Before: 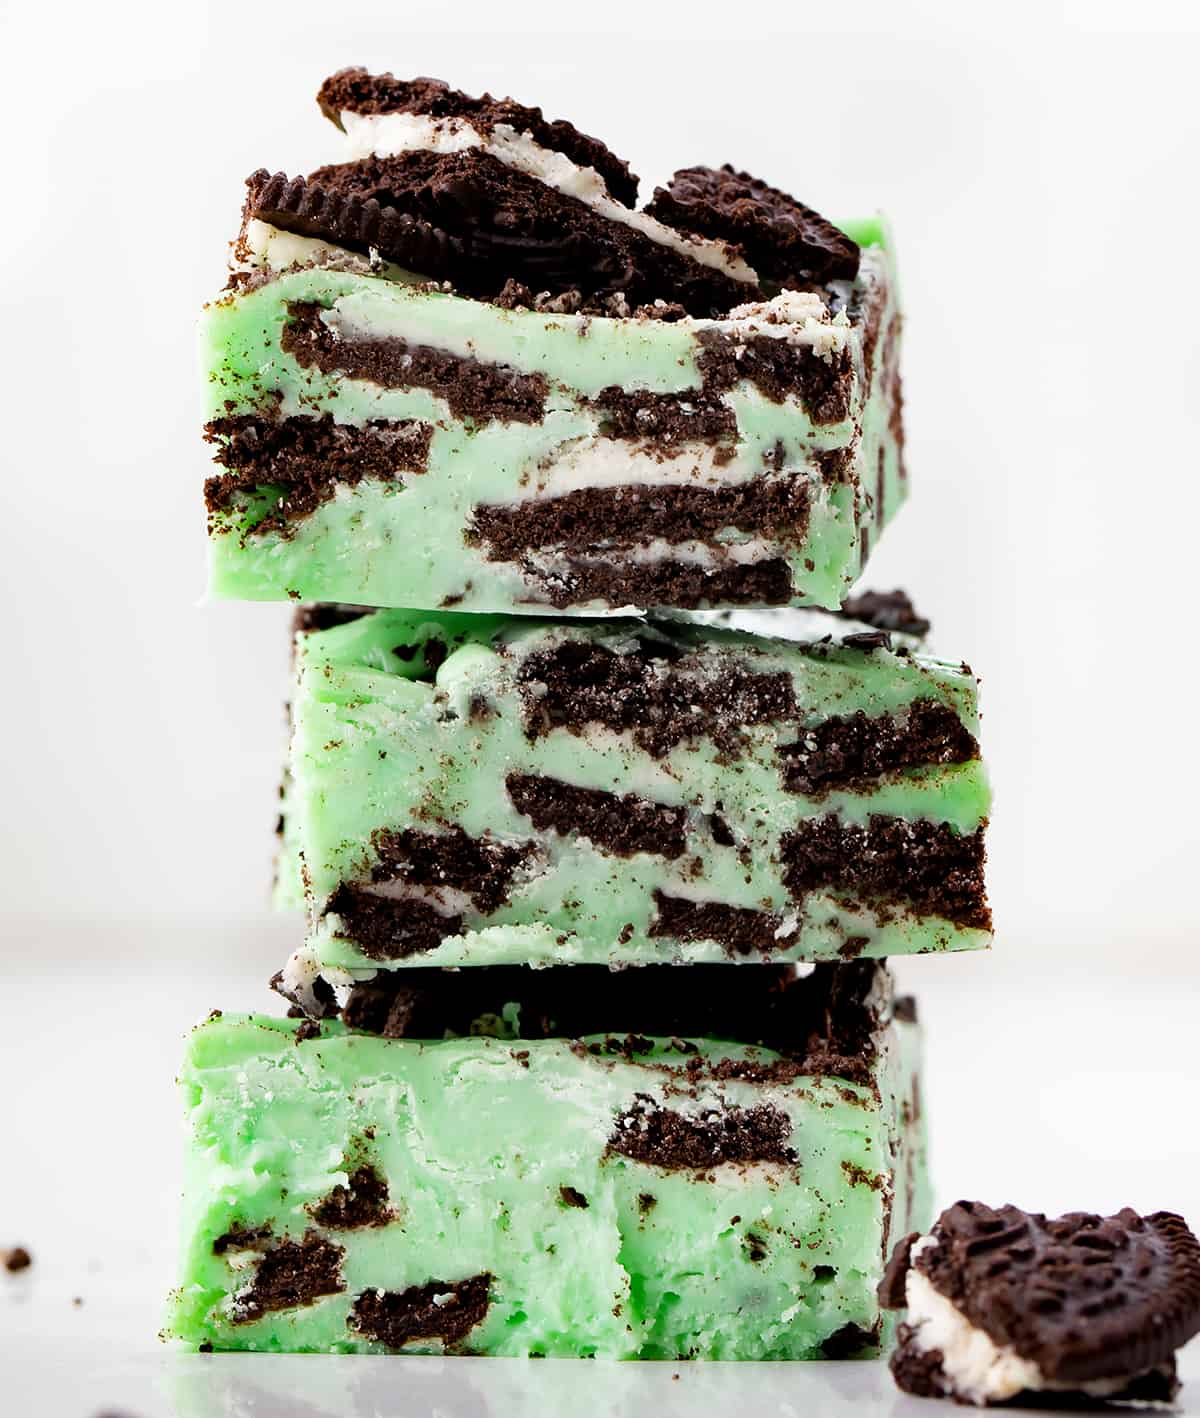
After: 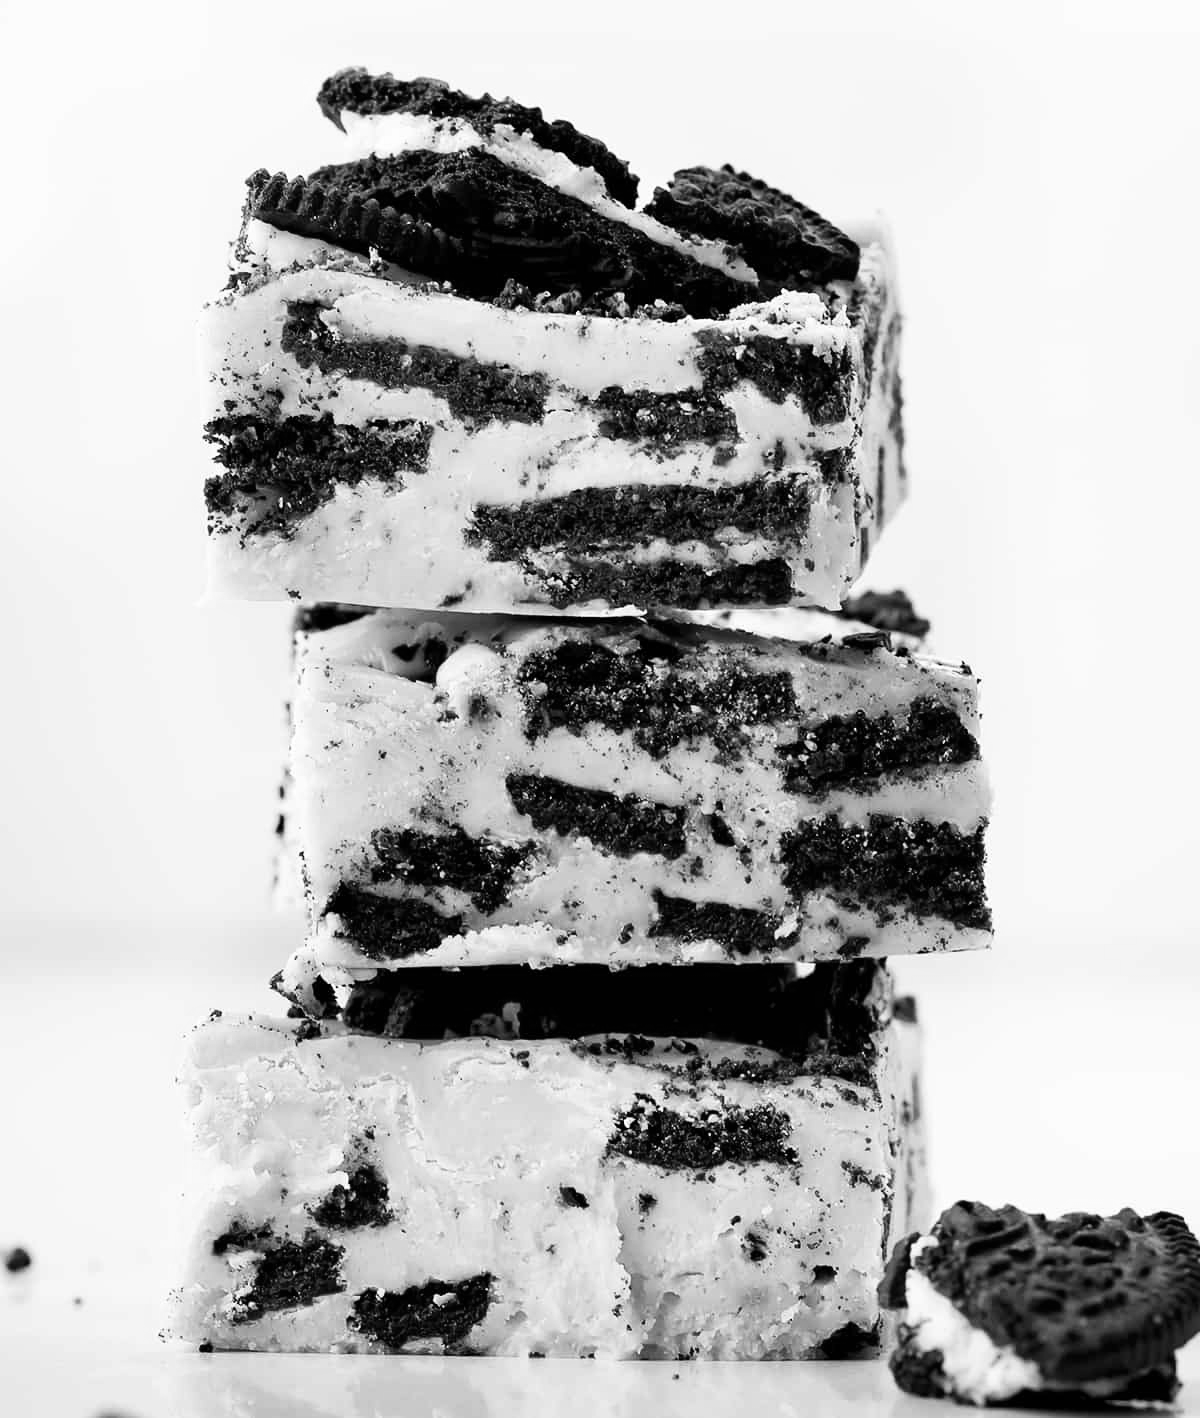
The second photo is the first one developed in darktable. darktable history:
monochrome: size 3.1
contrast brightness saturation: contrast 0.15, brightness 0.05
white balance: red 0.967, blue 1.119, emerald 0.756
